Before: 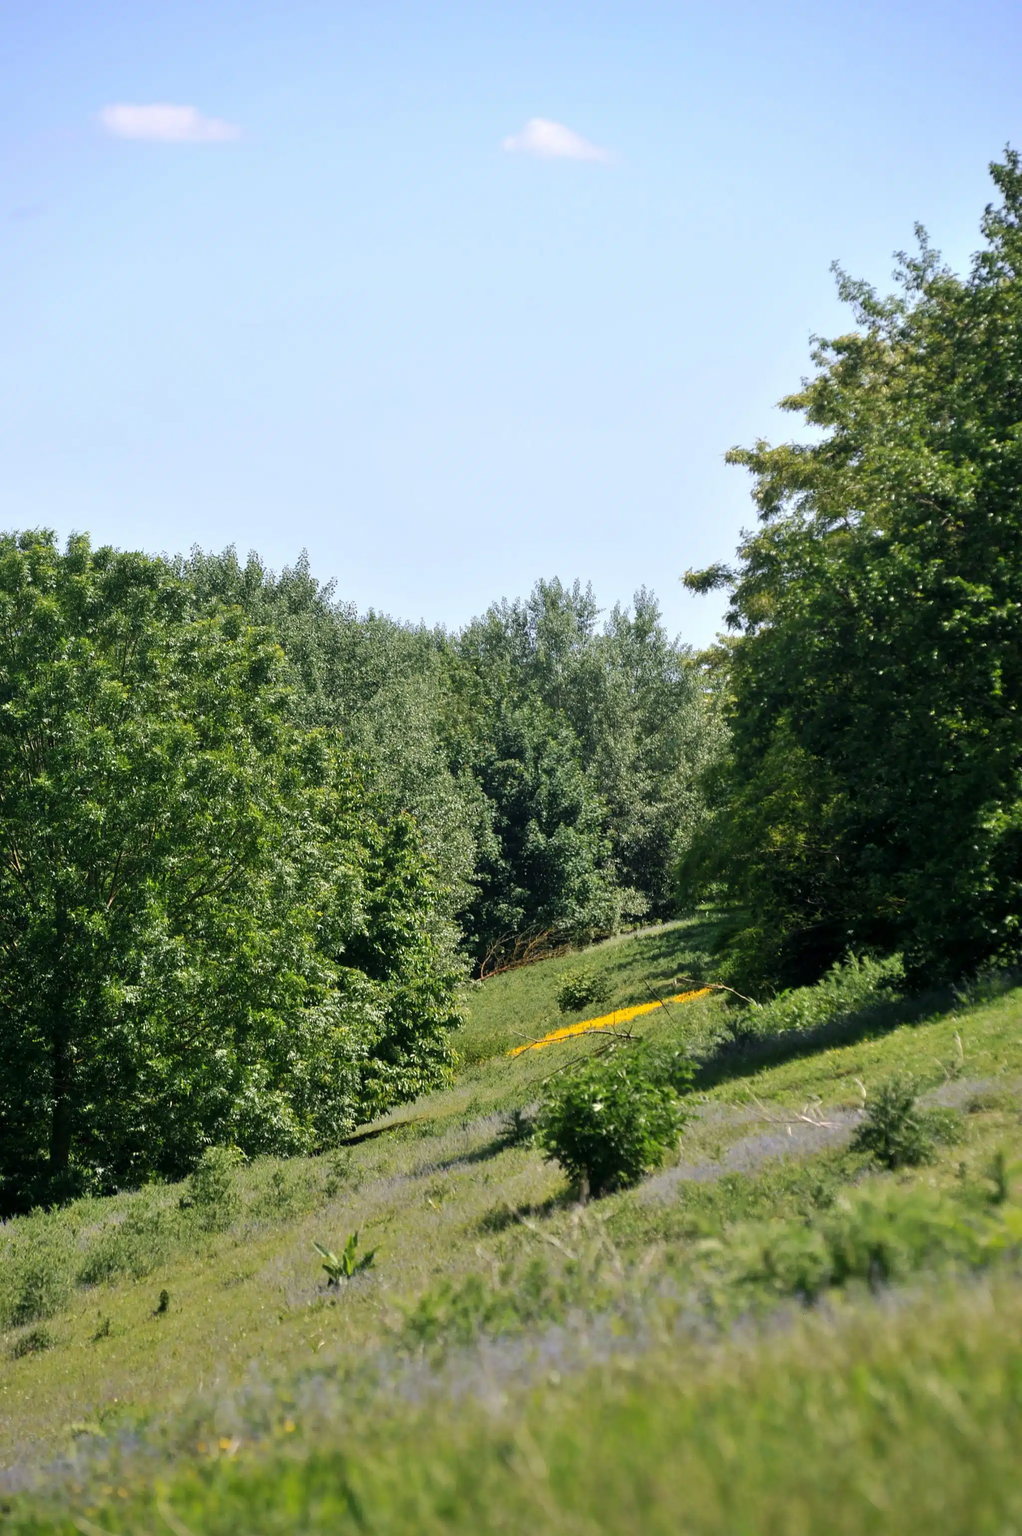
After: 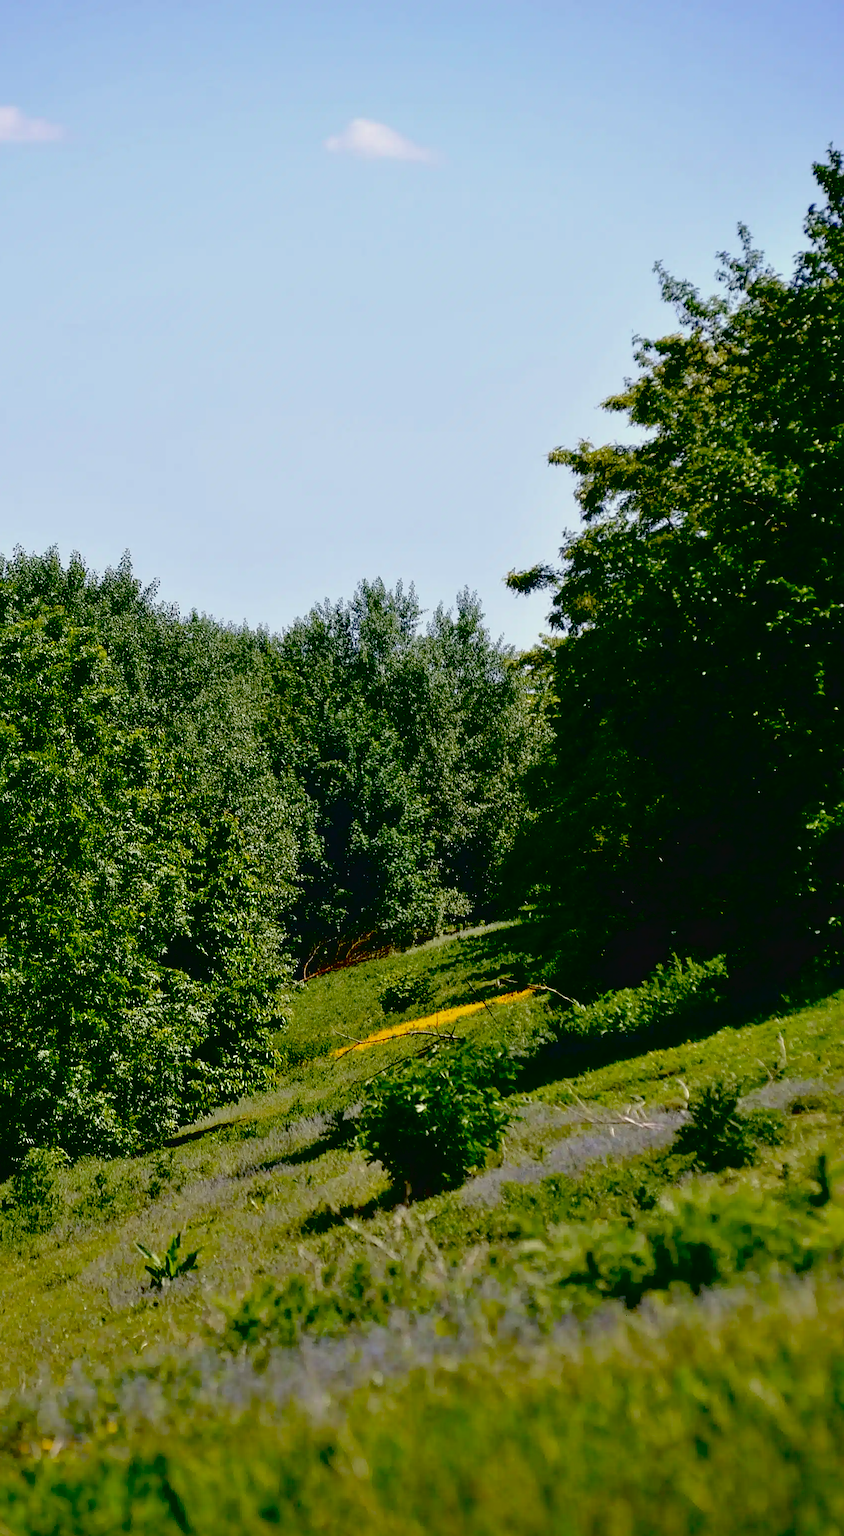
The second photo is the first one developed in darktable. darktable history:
sharpen: amount 0.213
exposure: black level correction 0.099, exposure -0.091 EV, compensate highlight preservation false
contrast brightness saturation: contrast -0.077, brightness -0.035, saturation -0.107
crop: left 17.401%, bottom 0.036%
